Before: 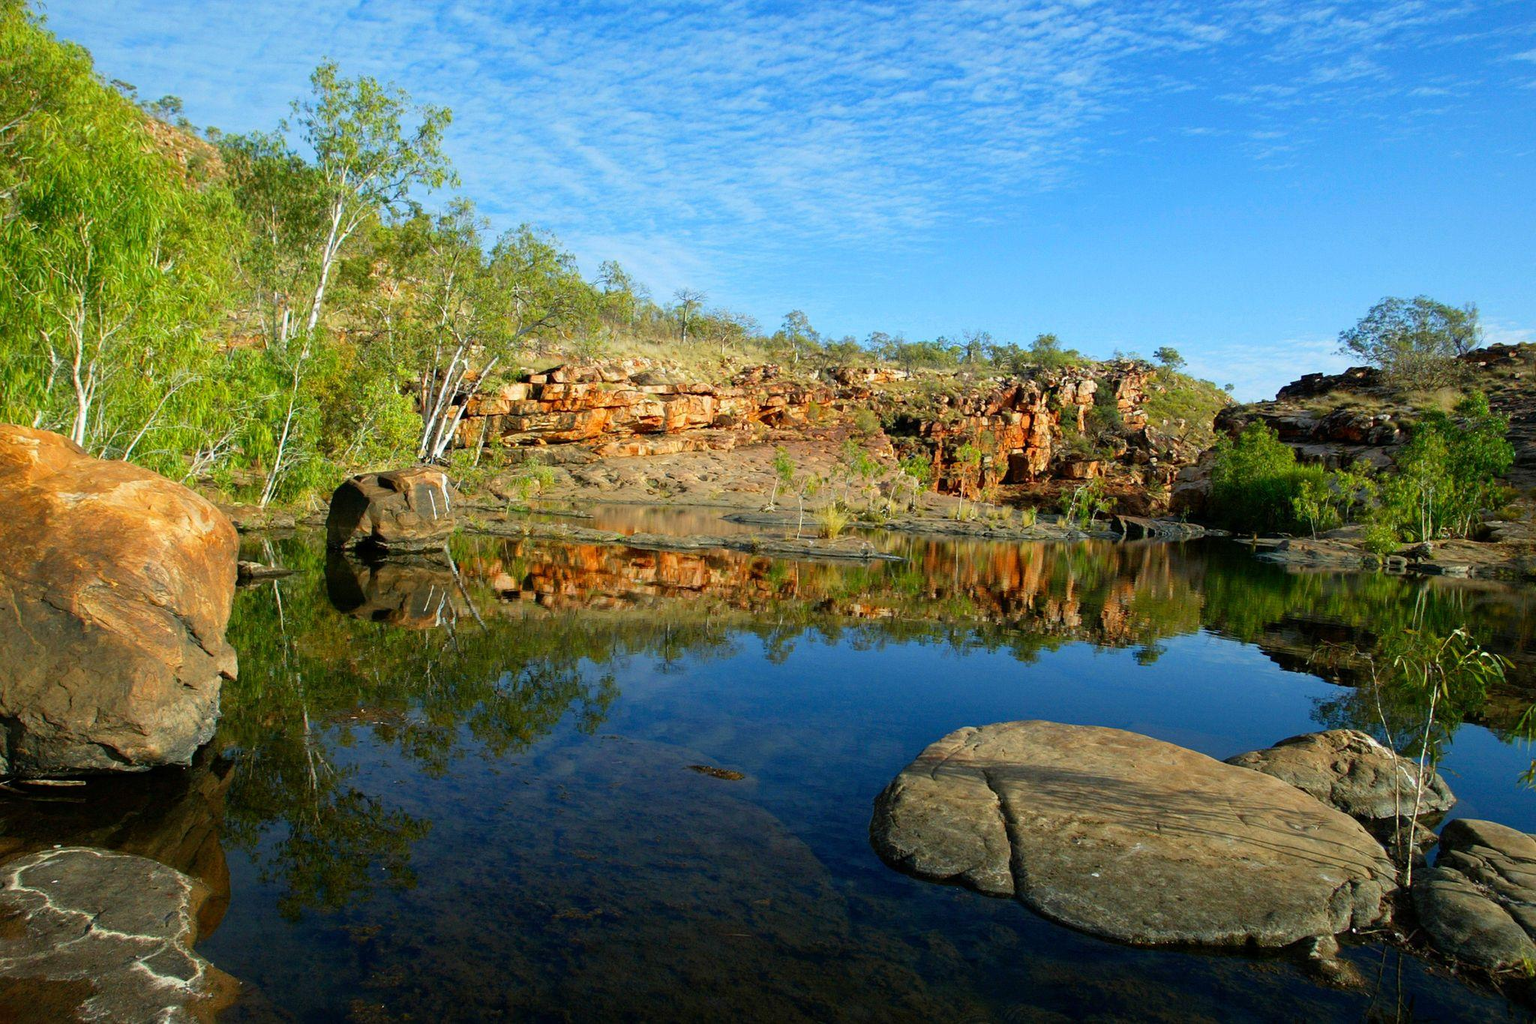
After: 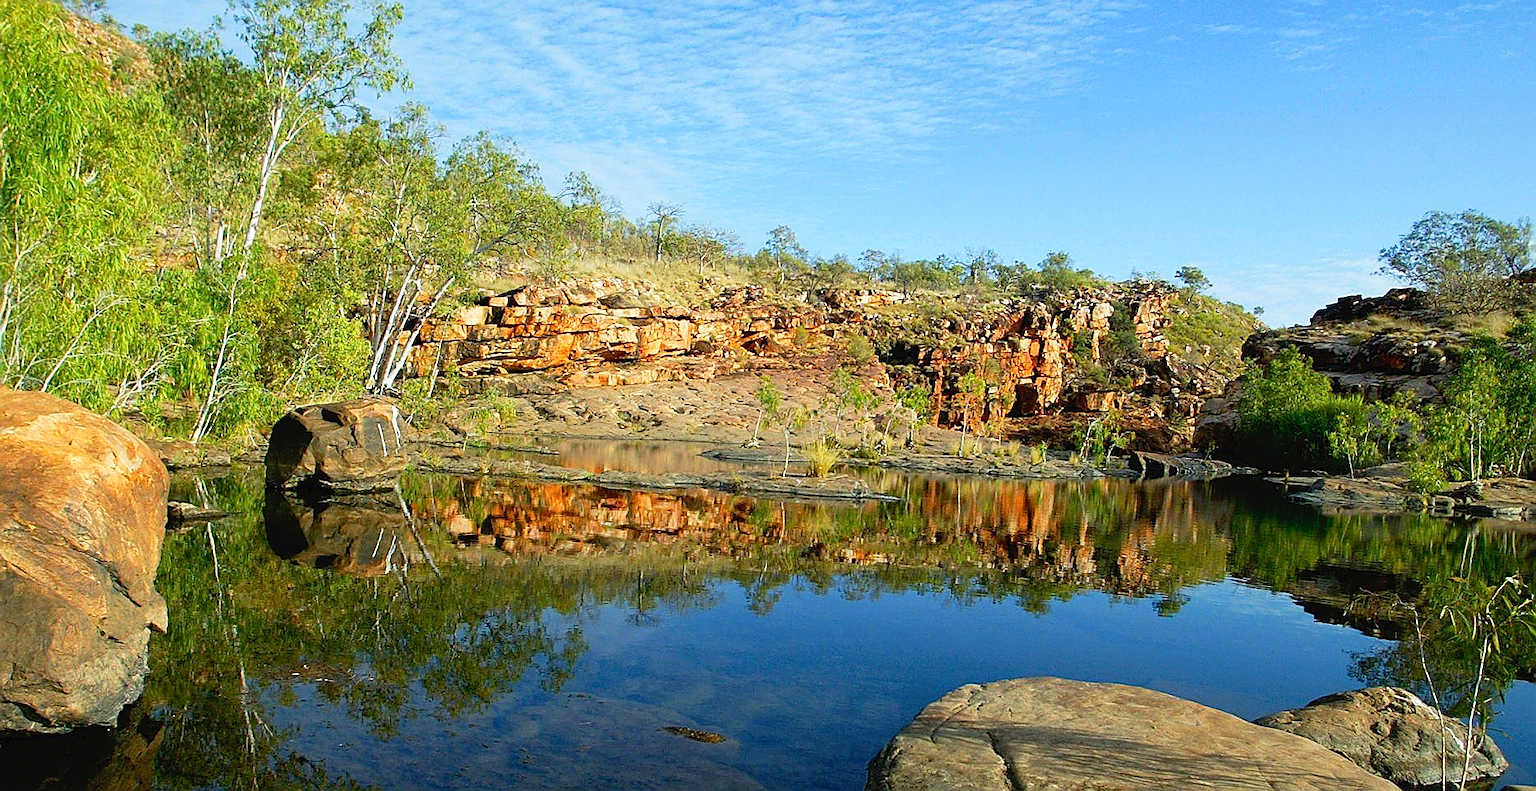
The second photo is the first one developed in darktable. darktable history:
sharpen: radius 1.4, amount 1.25, threshold 0.7
tone curve: curves: ch0 [(0, 0) (0.003, 0.032) (0.011, 0.033) (0.025, 0.036) (0.044, 0.046) (0.069, 0.069) (0.1, 0.108) (0.136, 0.157) (0.177, 0.208) (0.224, 0.256) (0.277, 0.313) (0.335, 0.379) (0.399, 0.444) (0.468, 0.514) (0.543, 0.595) (0.623, 0.687) (0.709, 0.772) (0.801, 0.854) (0.898, 0.933) (1, 1)], preserve colors none
crop: left 5.596%, top 10.314%, right 3.534%, bottom 19.395%
